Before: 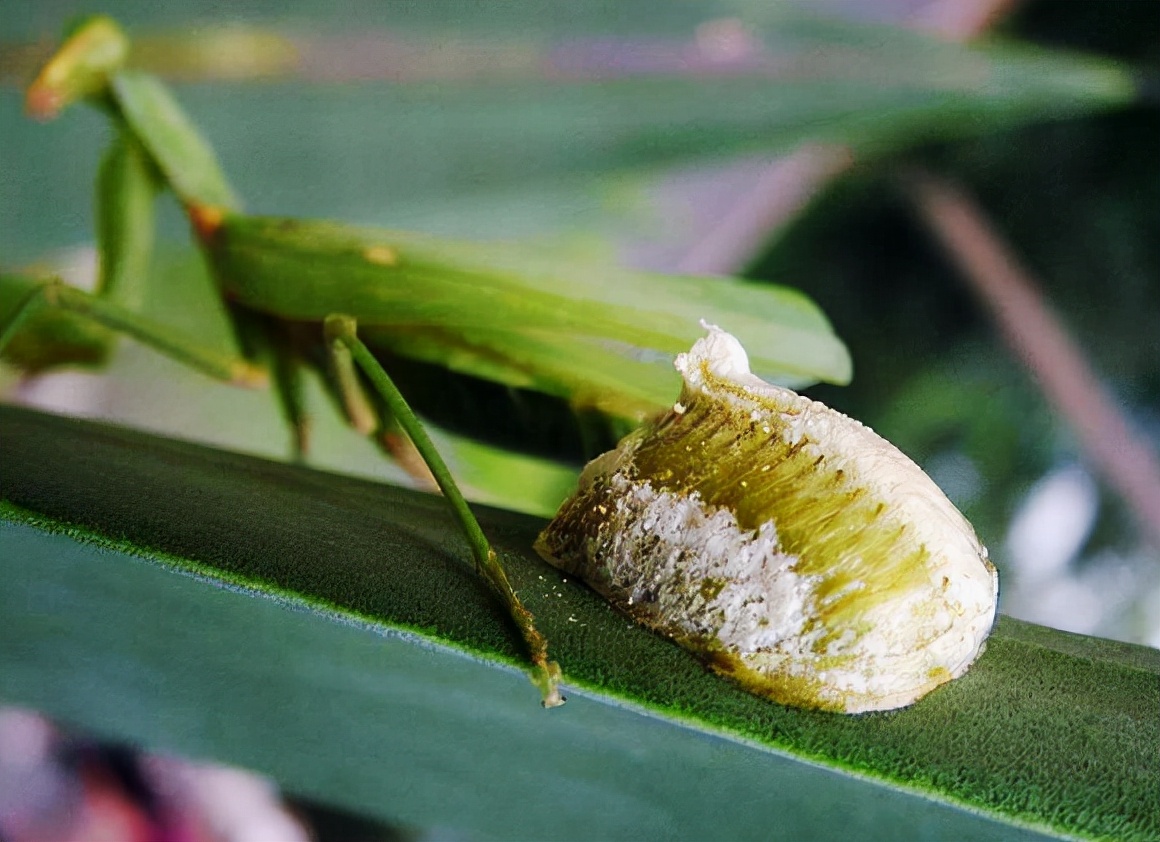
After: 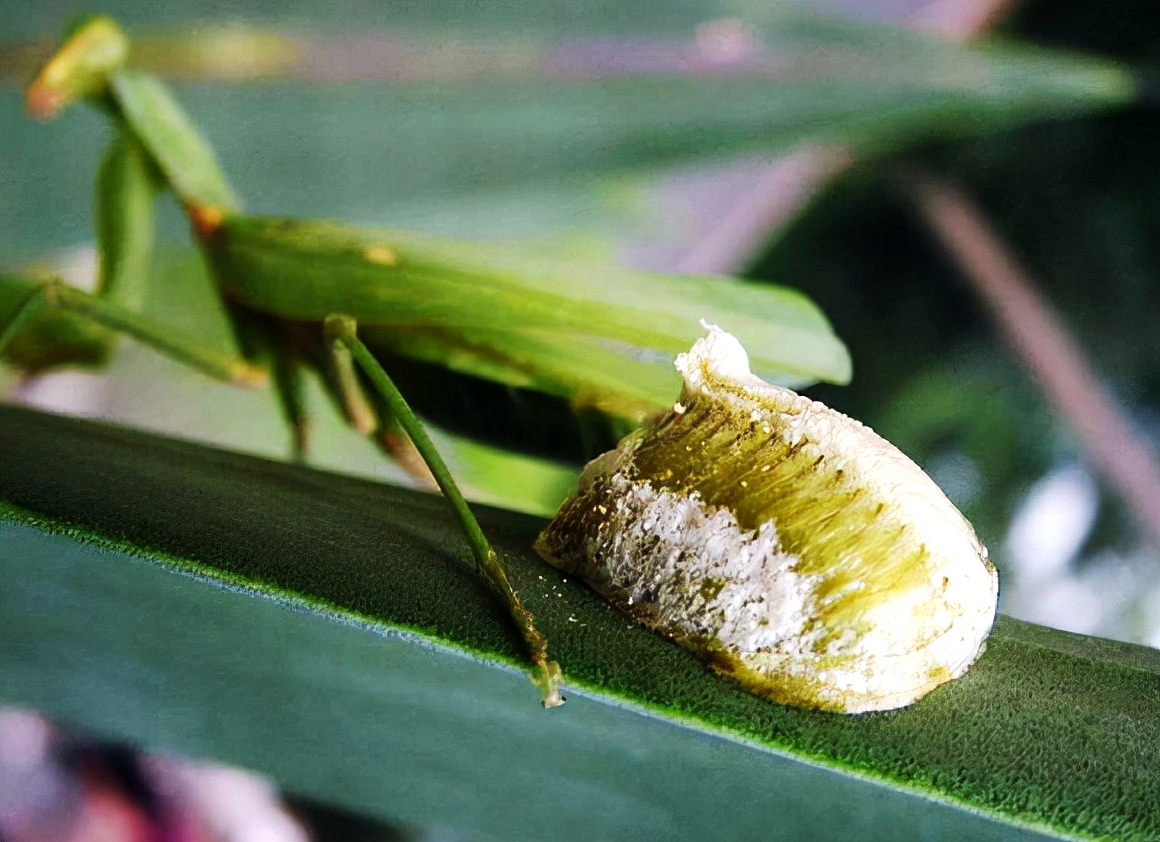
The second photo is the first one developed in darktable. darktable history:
tone equalizer: -8 EV -0.394 EV, -7 EV -0.415 EV, -6 EV -0.334 EV, -5 EV -0.185 EV, -3 EV 0.199 EV, -2 EV 0.346 EV, -1 EV 0.368 EV, +0 EV 0.429 EV, edges refinement/feathering 500, mask exposure compensation -1.57 EV, preserve details no
